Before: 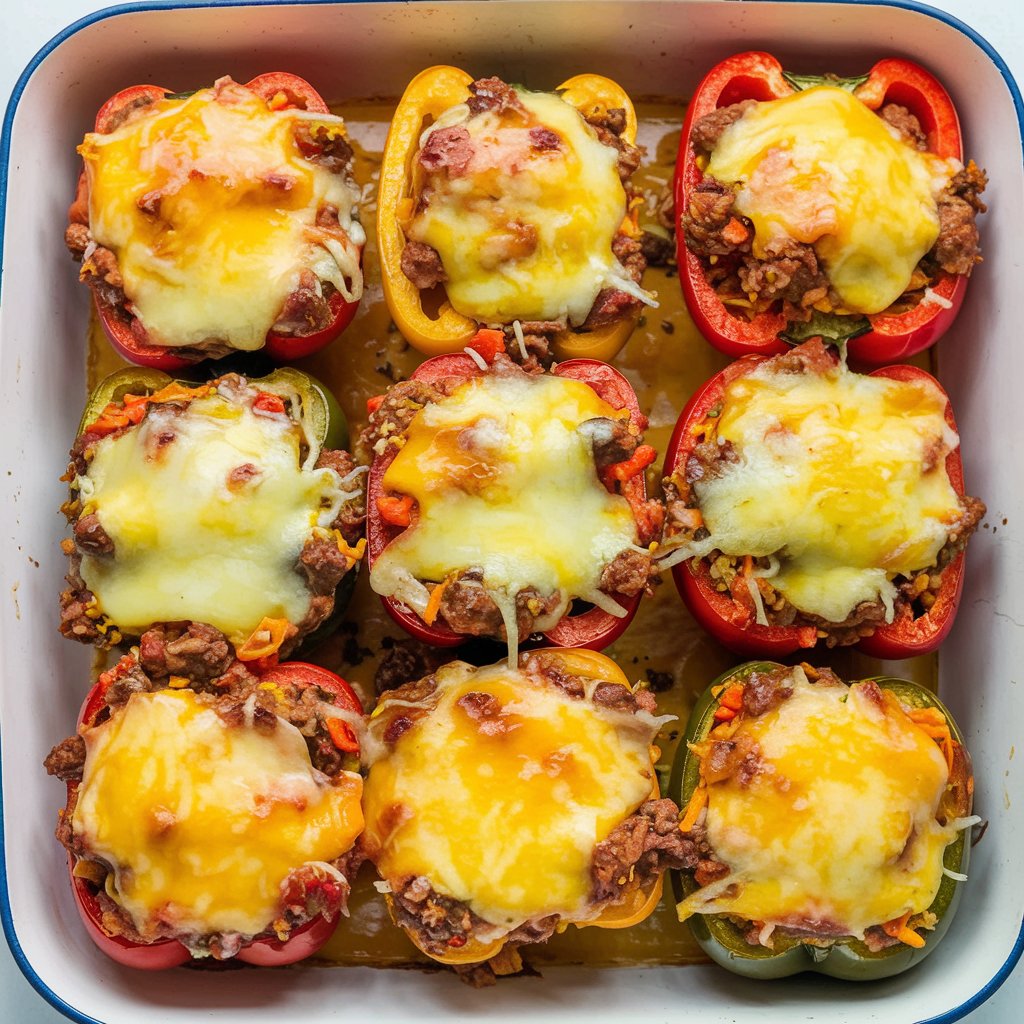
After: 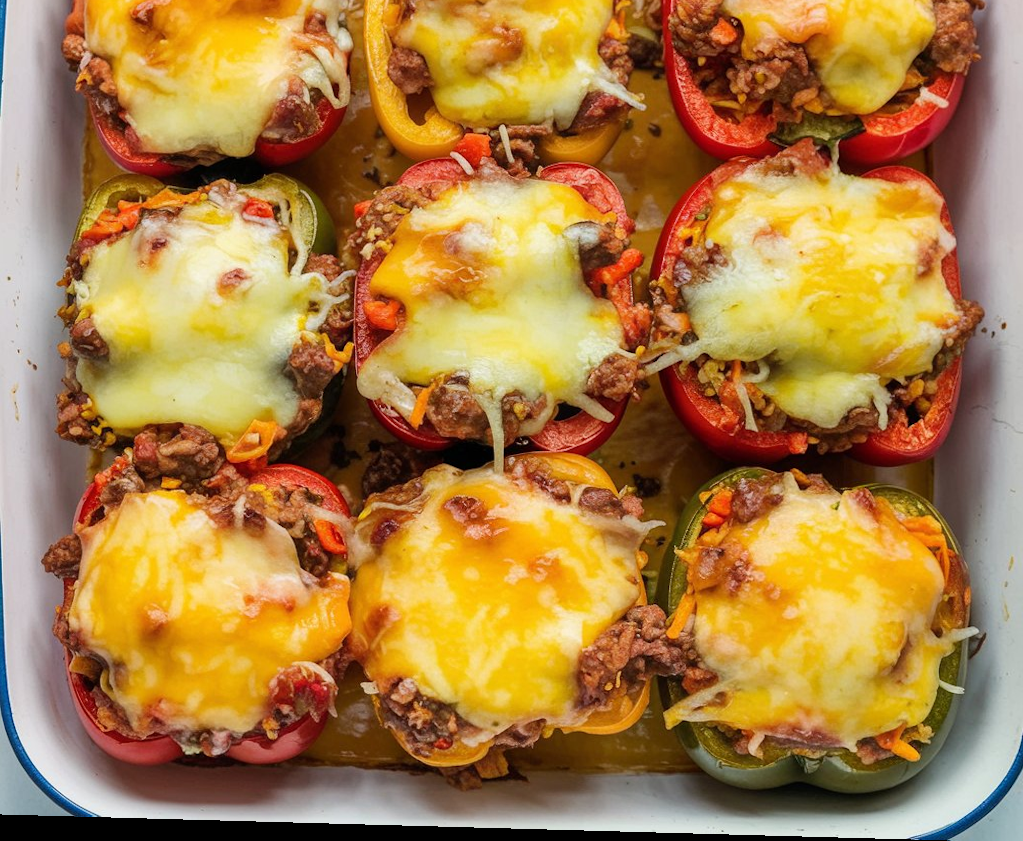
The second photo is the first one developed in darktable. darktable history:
rotate and perspective: lens shift (horizontal) -0.055, automatic cropping off
crop and rotate: top 19.998%
